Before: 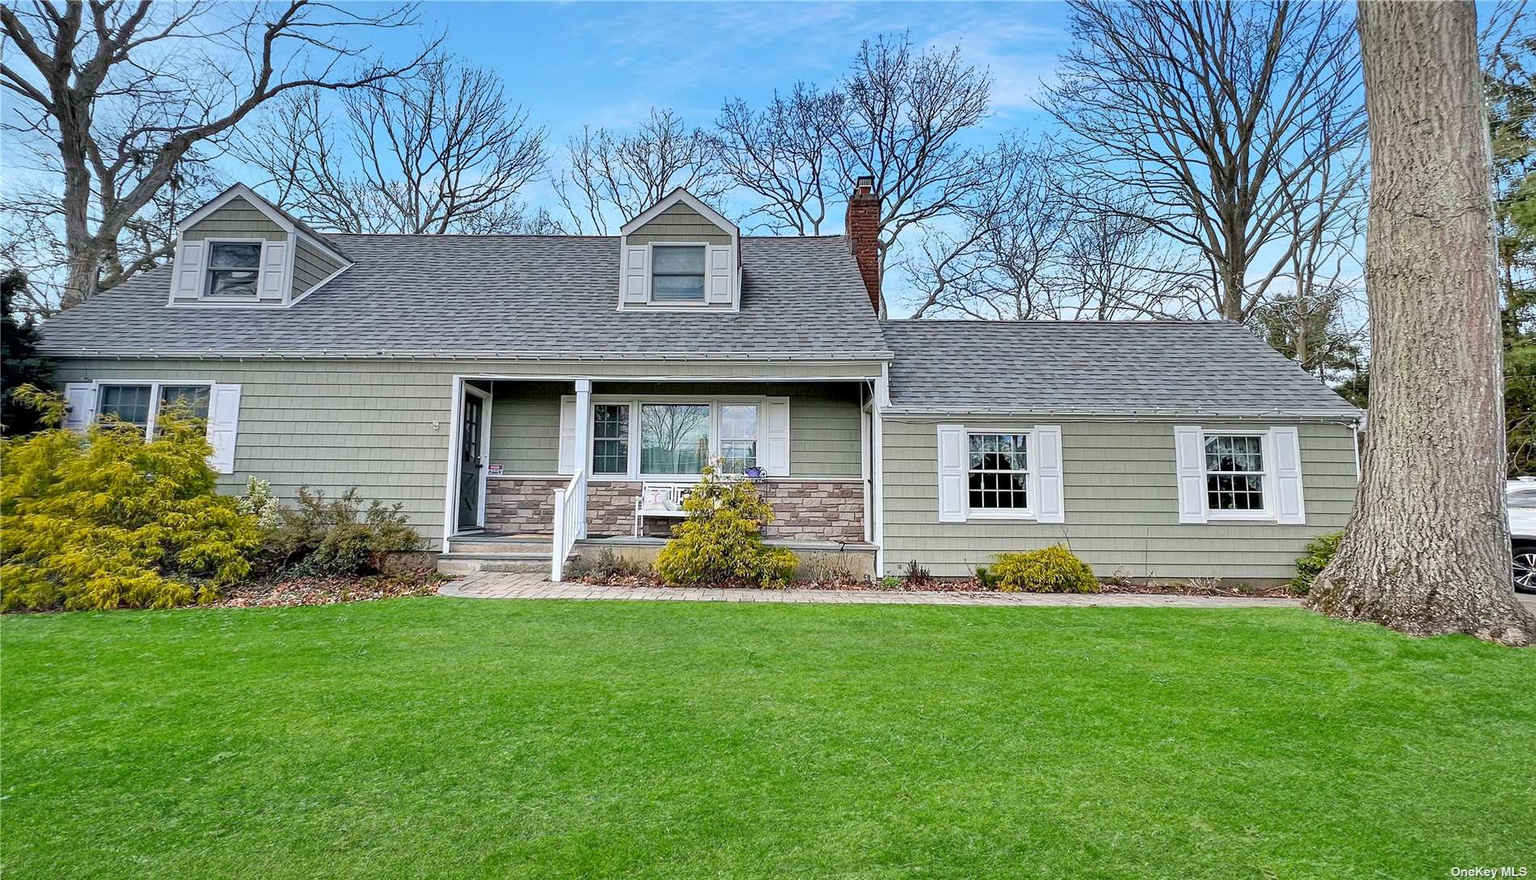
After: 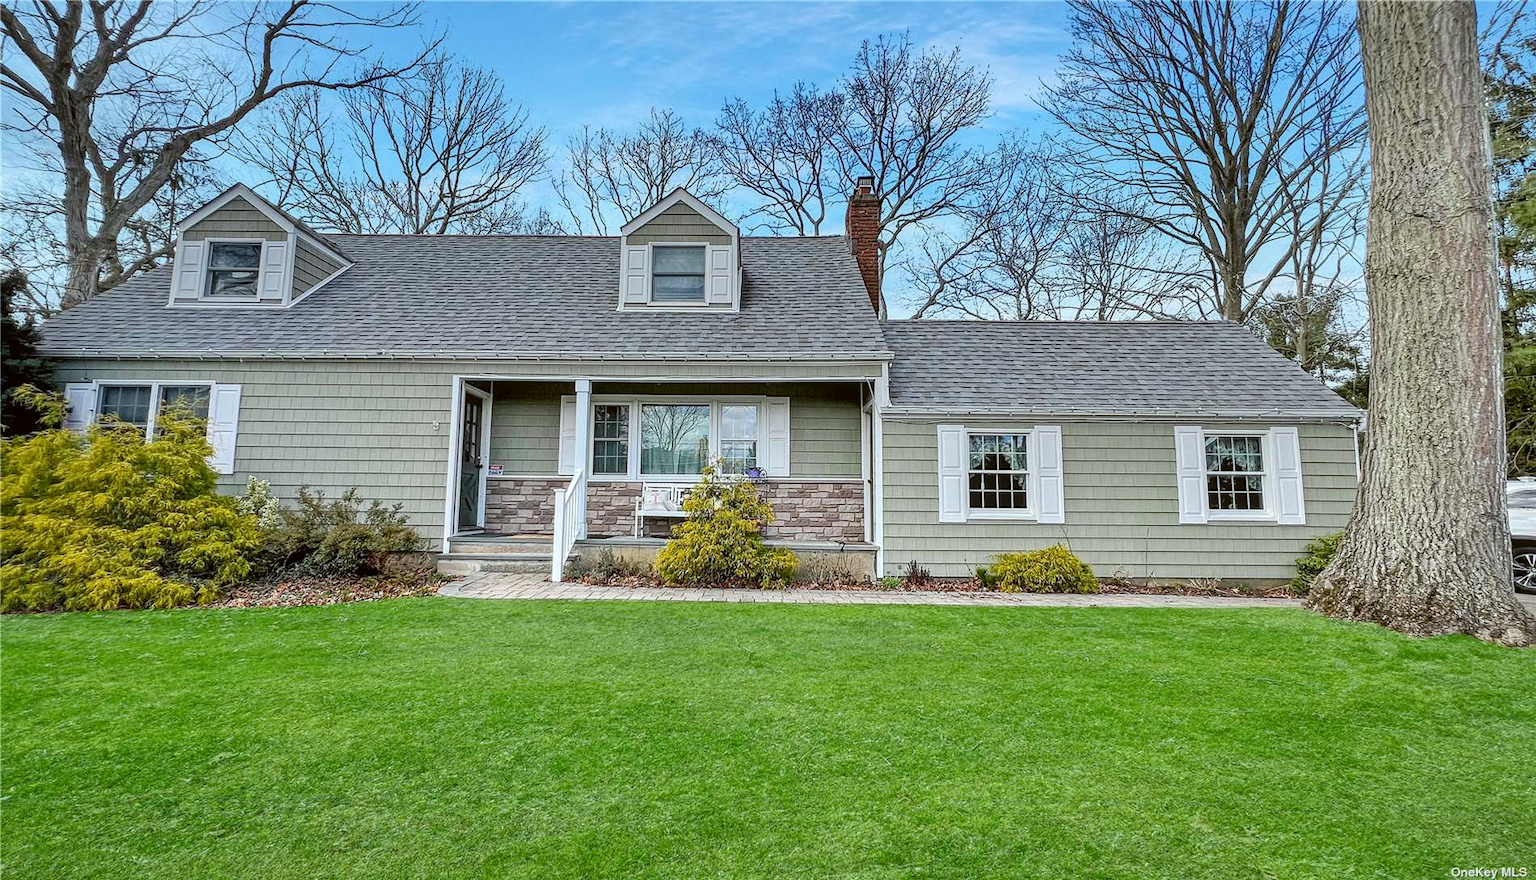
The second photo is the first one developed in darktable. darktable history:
color balance: lift [1.004, 1.002, 1.002, 0.998], gamma [1, 1.007, 1.002, 0.993], gain [1, 0.977, 1.013, 1.023], contrast -3.64%
local contrast: on, module defaults
